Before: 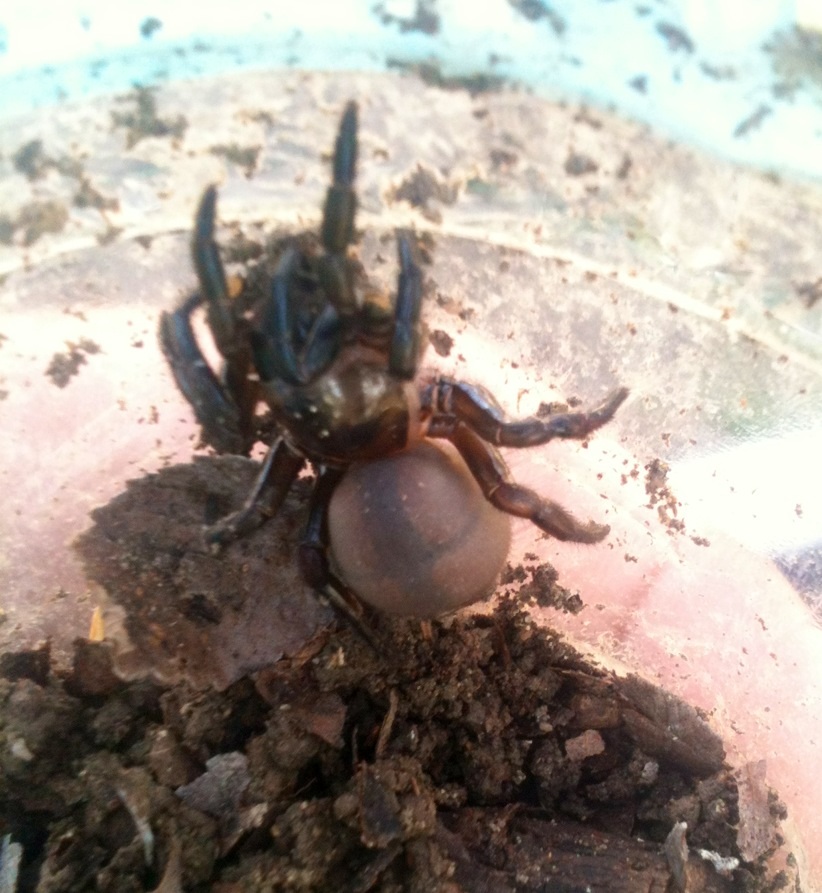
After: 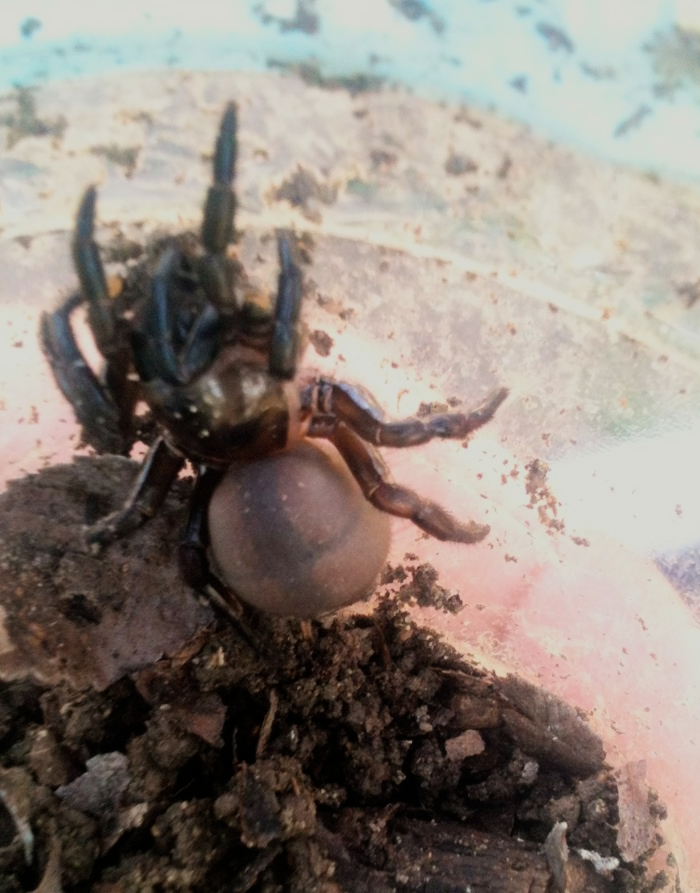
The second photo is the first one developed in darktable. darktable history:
filmic rgb: black relative exposure -7.65 EV, white relative exposure 4.56 EV, hardness 3.61, contrast 1.057, color science v6 (2022)
crop and rotate: left 14.794%
tone equalizer: edges refinement/feathering 500, mask exposure compensation -1.57 EV, preserve details no
